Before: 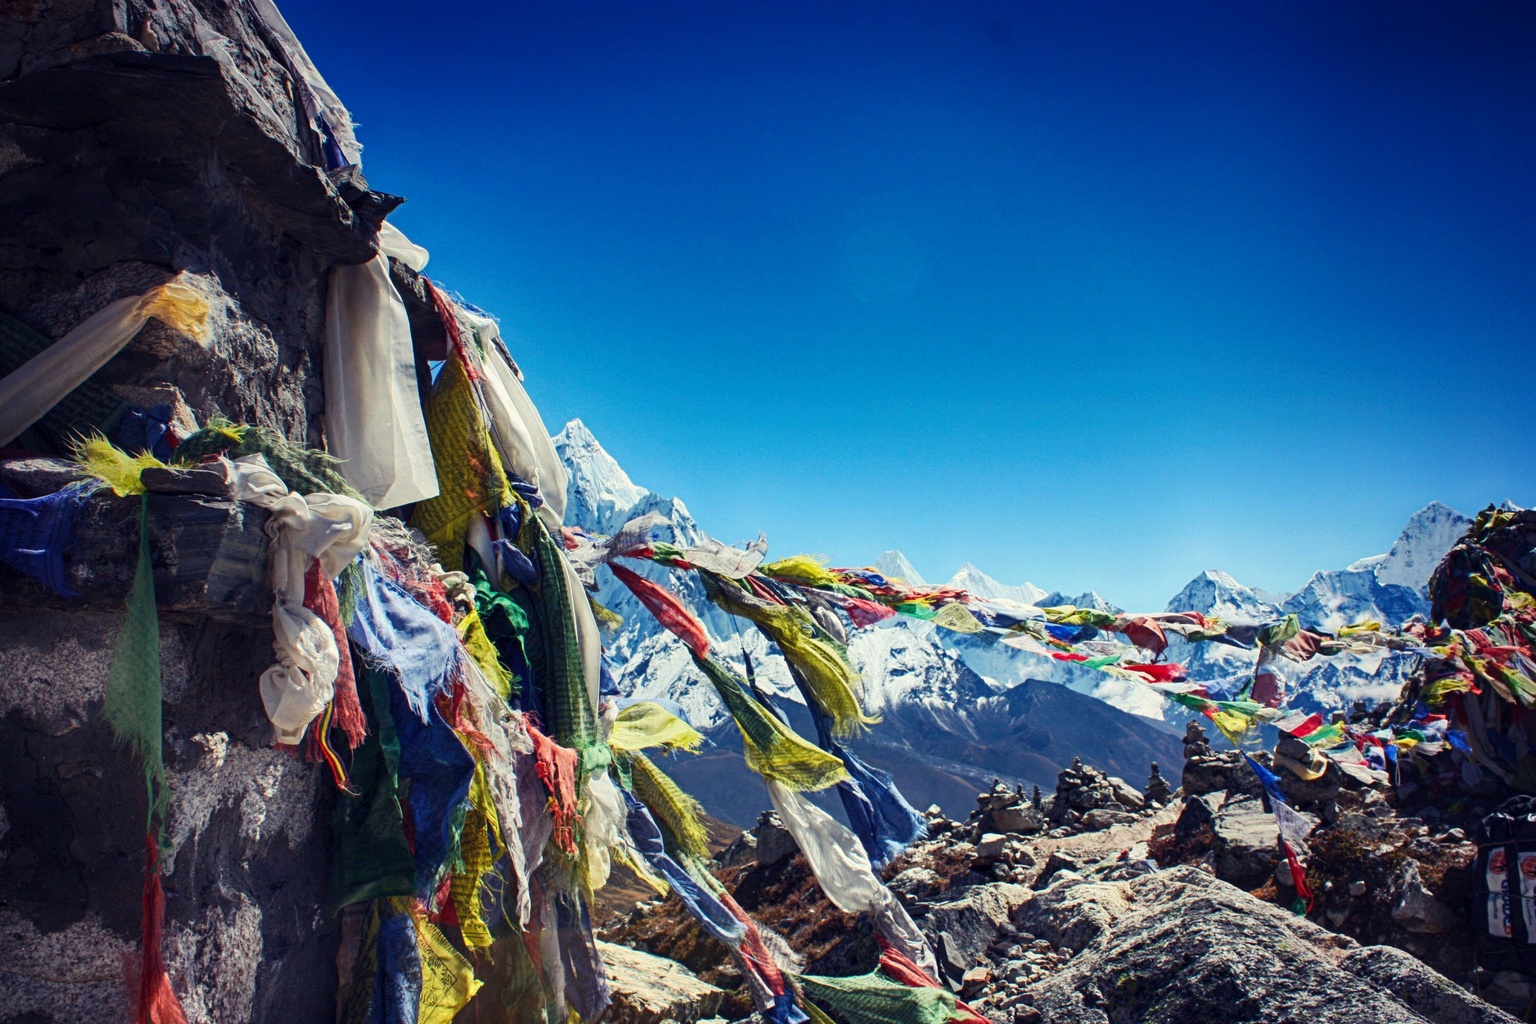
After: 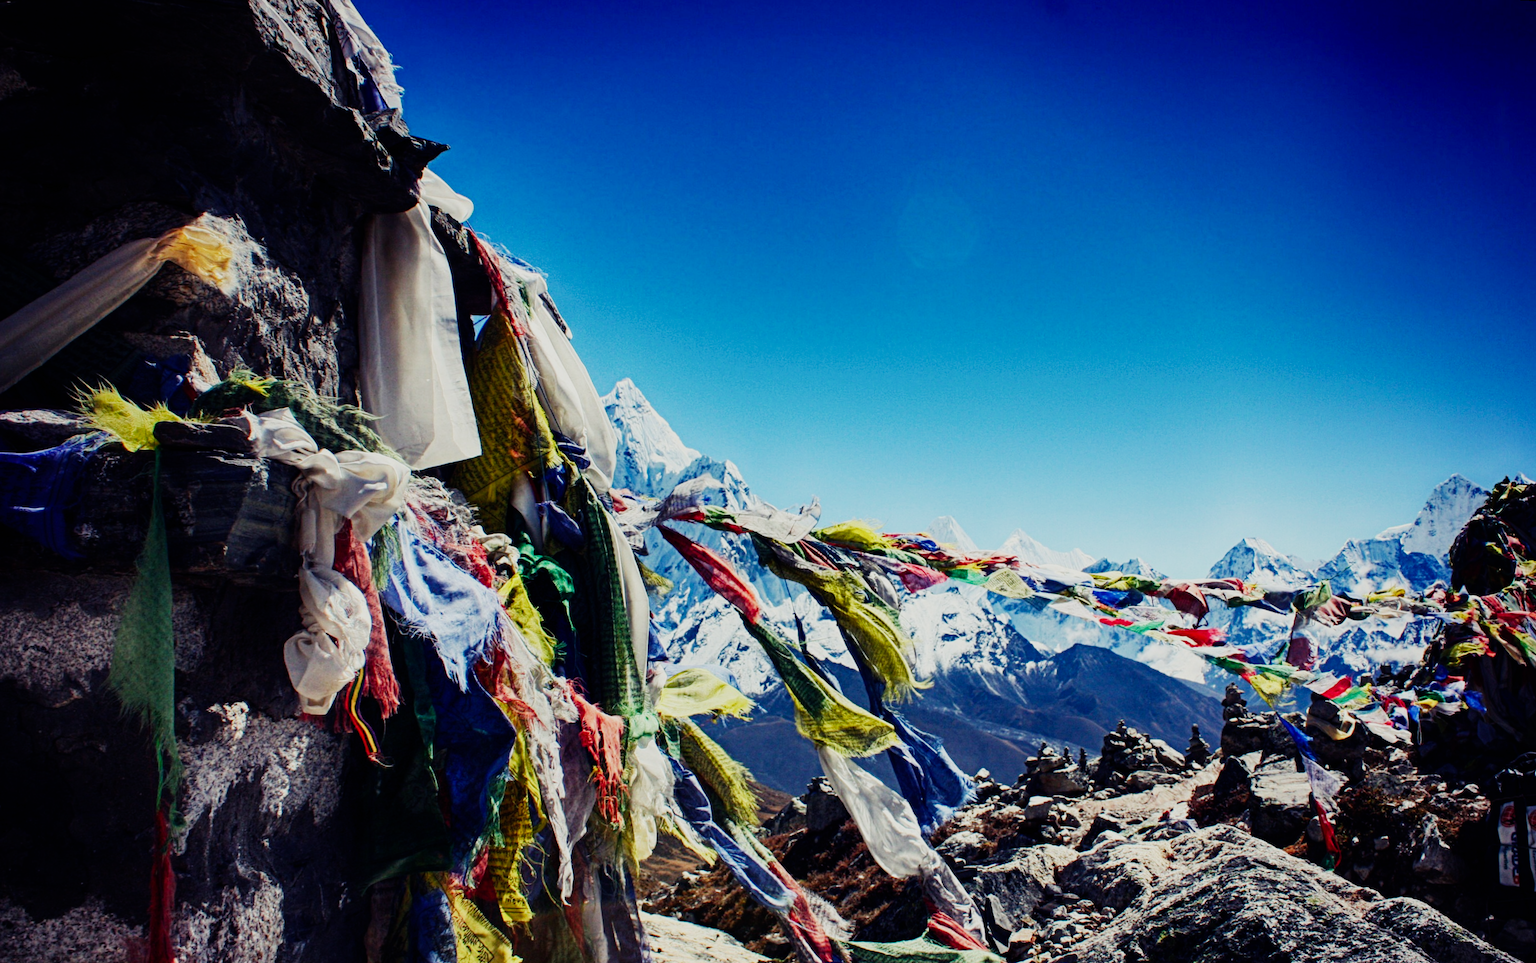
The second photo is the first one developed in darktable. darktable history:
rotate and perspective: rotation 0.679°, lens shift (horizontal) 0.136, crop left 0.009, crop right 0.991, crop top 0.078, crop bottom 0.95
sigmoid: contrast 1.7, skew -0.2, preserve hue 0%, red attenuation 0.1, red rotation 0.035, green attenuation 0.1, green rotation -0.017, blue attenuation 0.15, blue rotation -0.052, base primaries Rec2020
exposure: black level correction 0.001, compensate highlight preservation false
